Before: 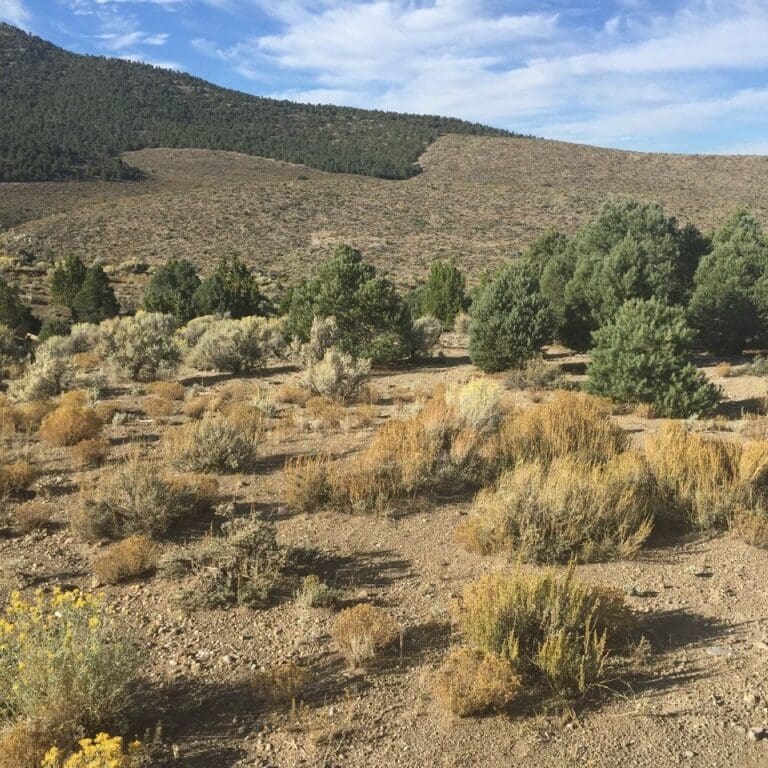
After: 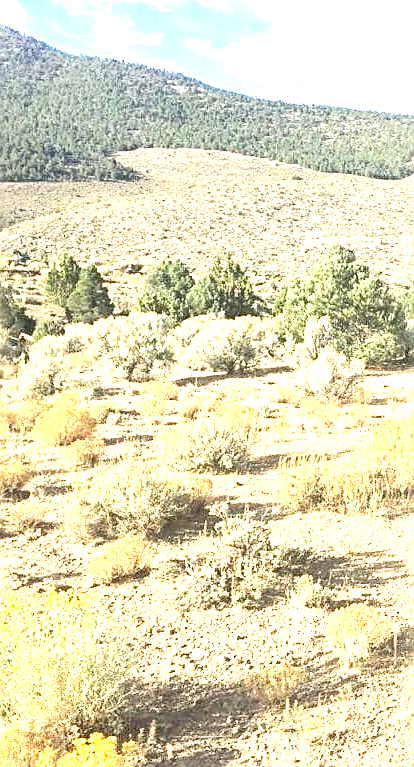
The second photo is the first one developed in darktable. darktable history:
crop: left 0.852%, right 45.153%, bottom 0.082%
local contrast: mode bilateral grid, contrast 25, coarseness 60, detail 152%, midtone range 0.2
exposure: black level correction 0.001, exposure 1.854 EV, compensate highlight preservation false
tone equalizer: -8 EV -0.781 EV, -7 EV -0.674 EV, -6 EV -0.581 EV, -5 EV -0.364 EV, -3 EV 0.369 EV, -2 EV 0.6 EV, -1 EV 0.682 EV, +0 EV 0.777 EV
tone curve: curves: ch0 [(0, 0) (0.003, 0.178) (0.011, 0.177) (0.025, 0.177) (0.044, 0.178) (0.069, 0.178) (0.1, 0.18) (0.136, 0.183) (0.177, 0.199) (0.224, 0.227) (0.277, 0.278) (0.335, 0.357) (0.399, 0.449) (0.468, 0.546) (0.543, 0.65) (0.623, 0.724) (0.709, 0.804) (0.801, 0.868) (0.898, 0.921) (1, 1)], color space Lab, independent channels, preserve colors none
sharpen: on, module defaults
